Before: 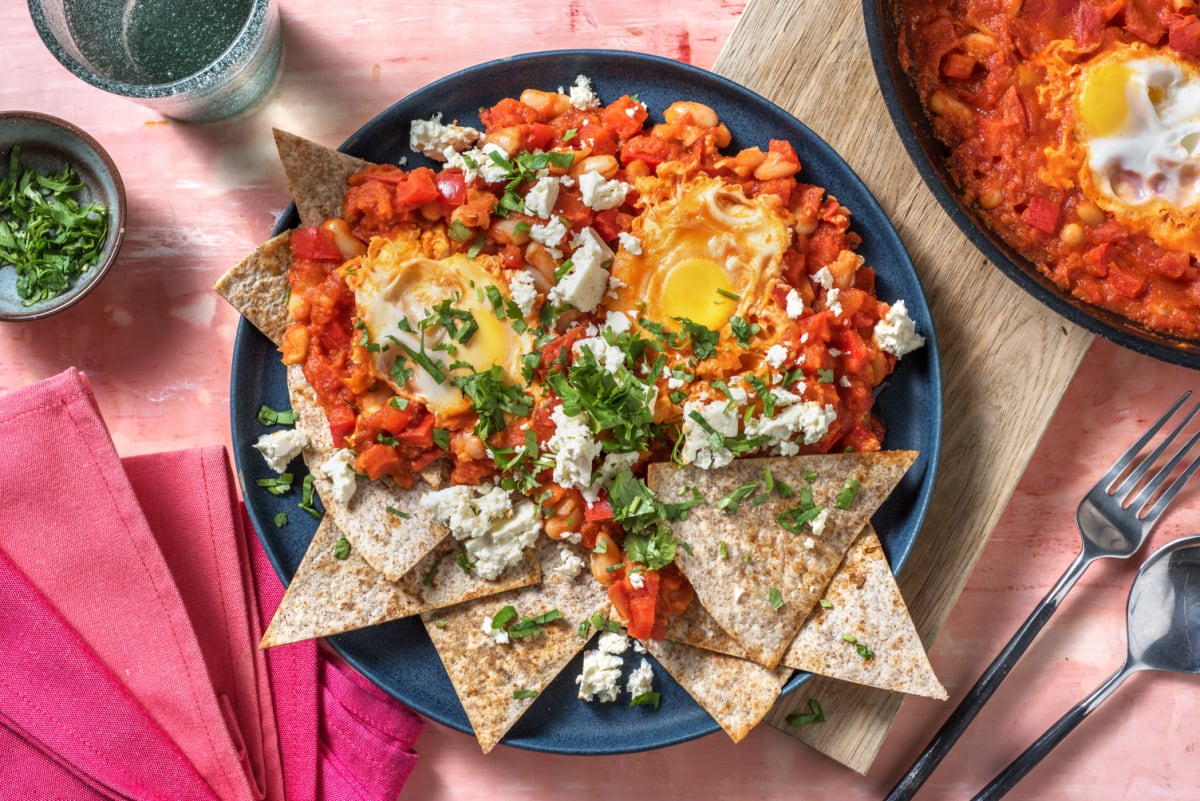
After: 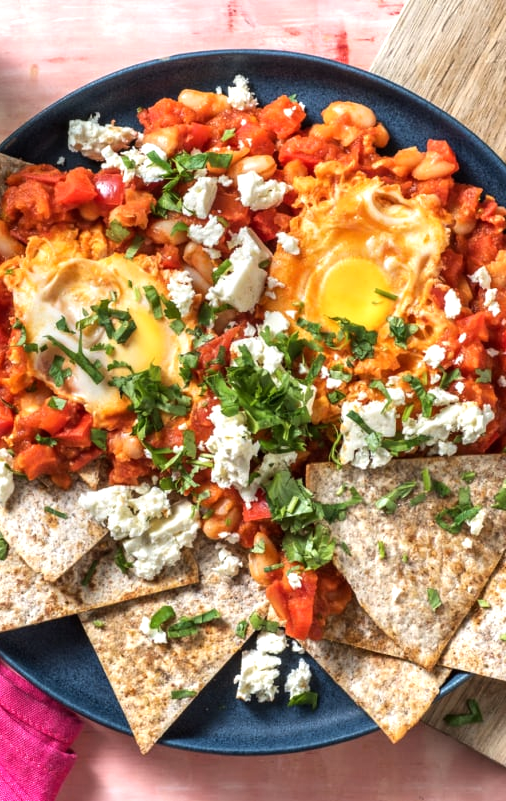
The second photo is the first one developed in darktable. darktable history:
tone equalizer: -8 EV -0.417 EV, -7 EV -0.389 EV, -6 EV -0.333 EV, -5 EV -0.222 EV, -3 EV 0.222 EV, -2 EV 0.333 EV, -1 EV 0.389 EV, +0 EV 0.417 EV, edges refinement/feathering 500, mask exposure compensation -1.57 EV, preserve details no
crop: left 28.583%, right 29.231%
